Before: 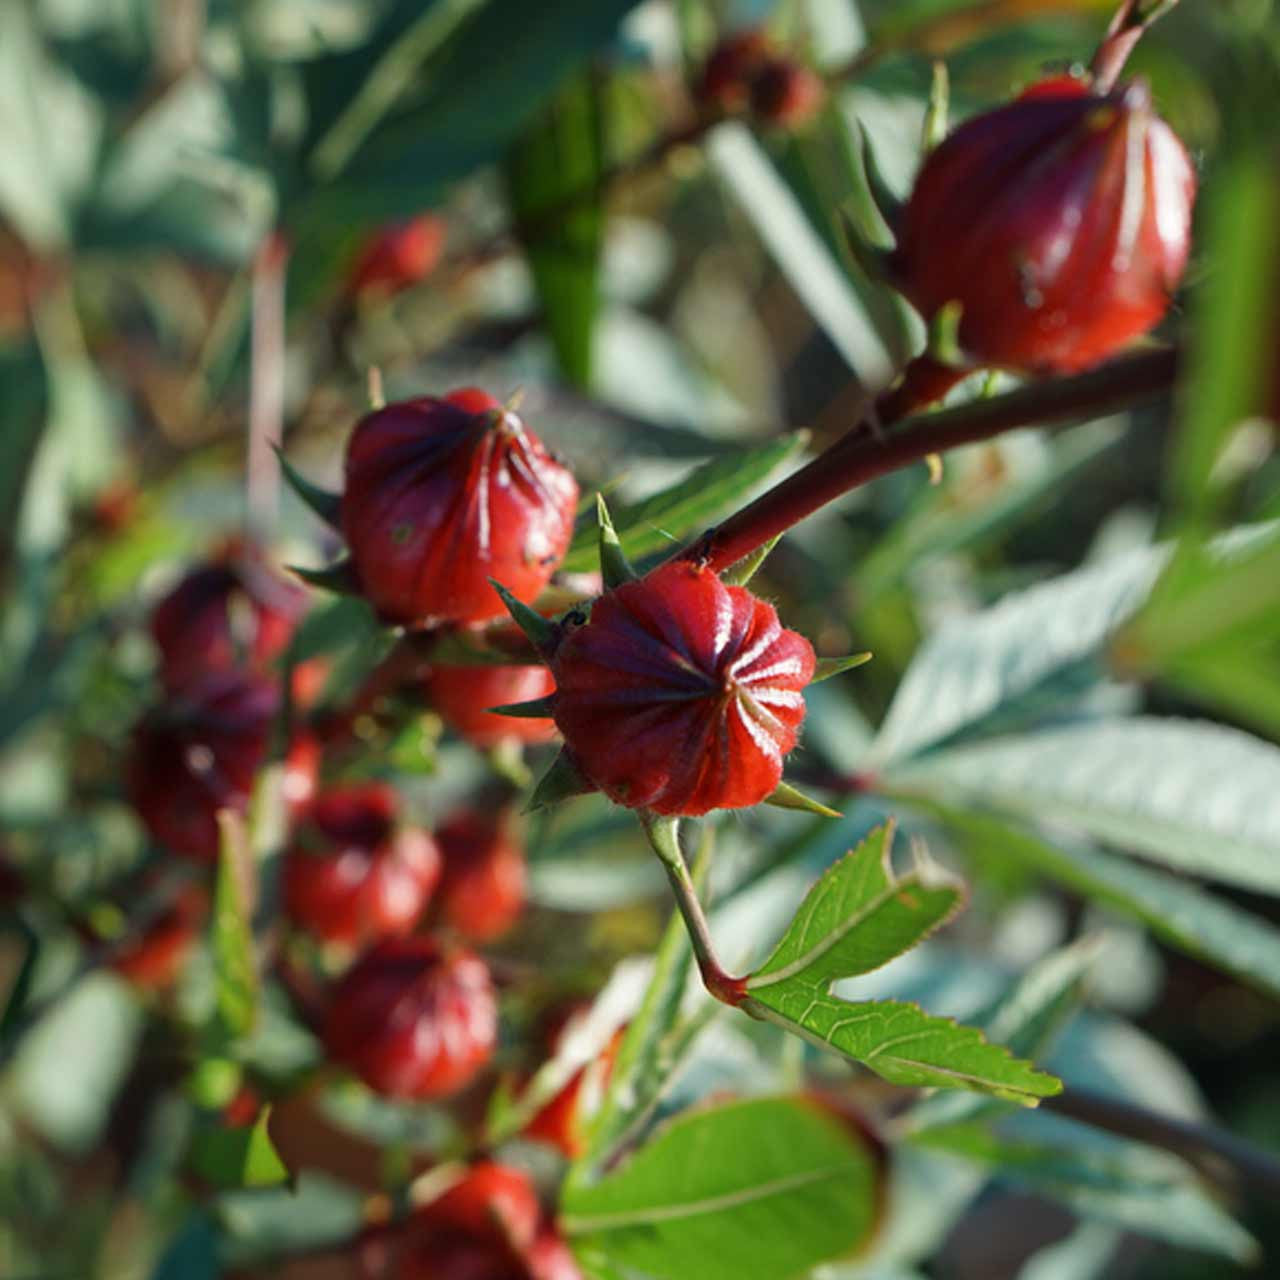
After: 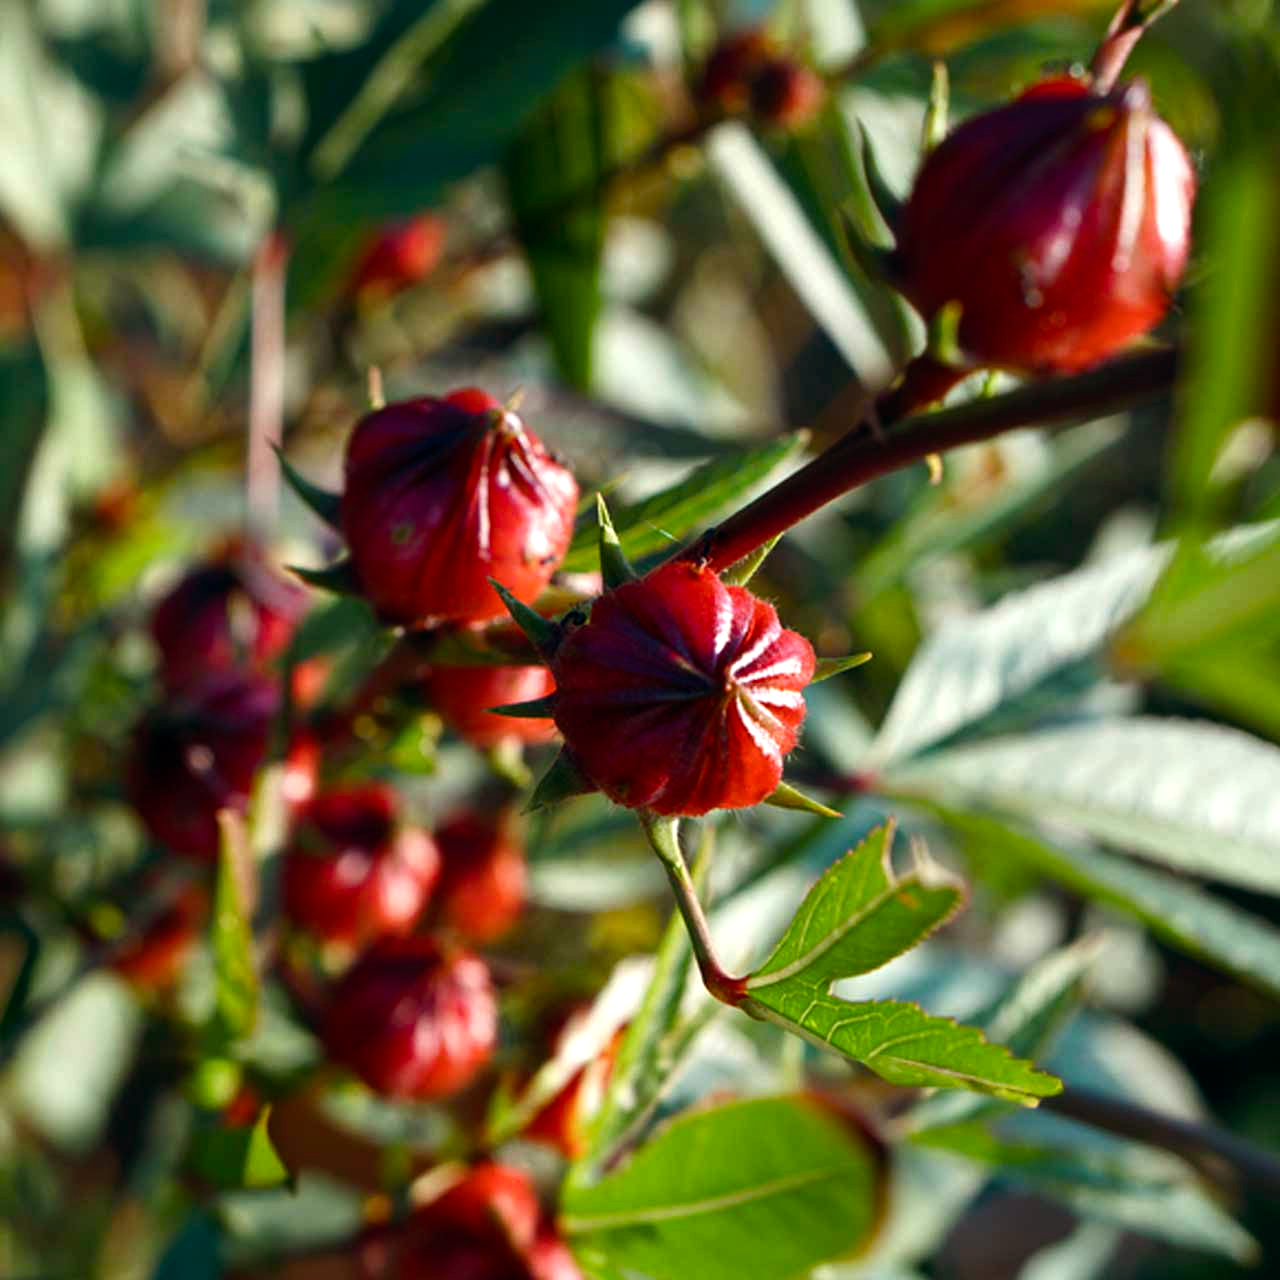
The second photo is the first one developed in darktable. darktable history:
color balance rgb: shadows lift › luminance -20%, power › hue 72.24°, highlights gain › luminance 15%, global offset › hue 171.6°, perceptual saturation grading › highlights -15%, perceptual saturation grading › shadows 25%, global vibrance 35%, contrast 10%
color balance: lift [0.998, 0.998, 1.001, 1.002], gamma [0.995, 1.025, 0.992, 0.975], gain [0.995, 1.02, 0.997, 0.98]
